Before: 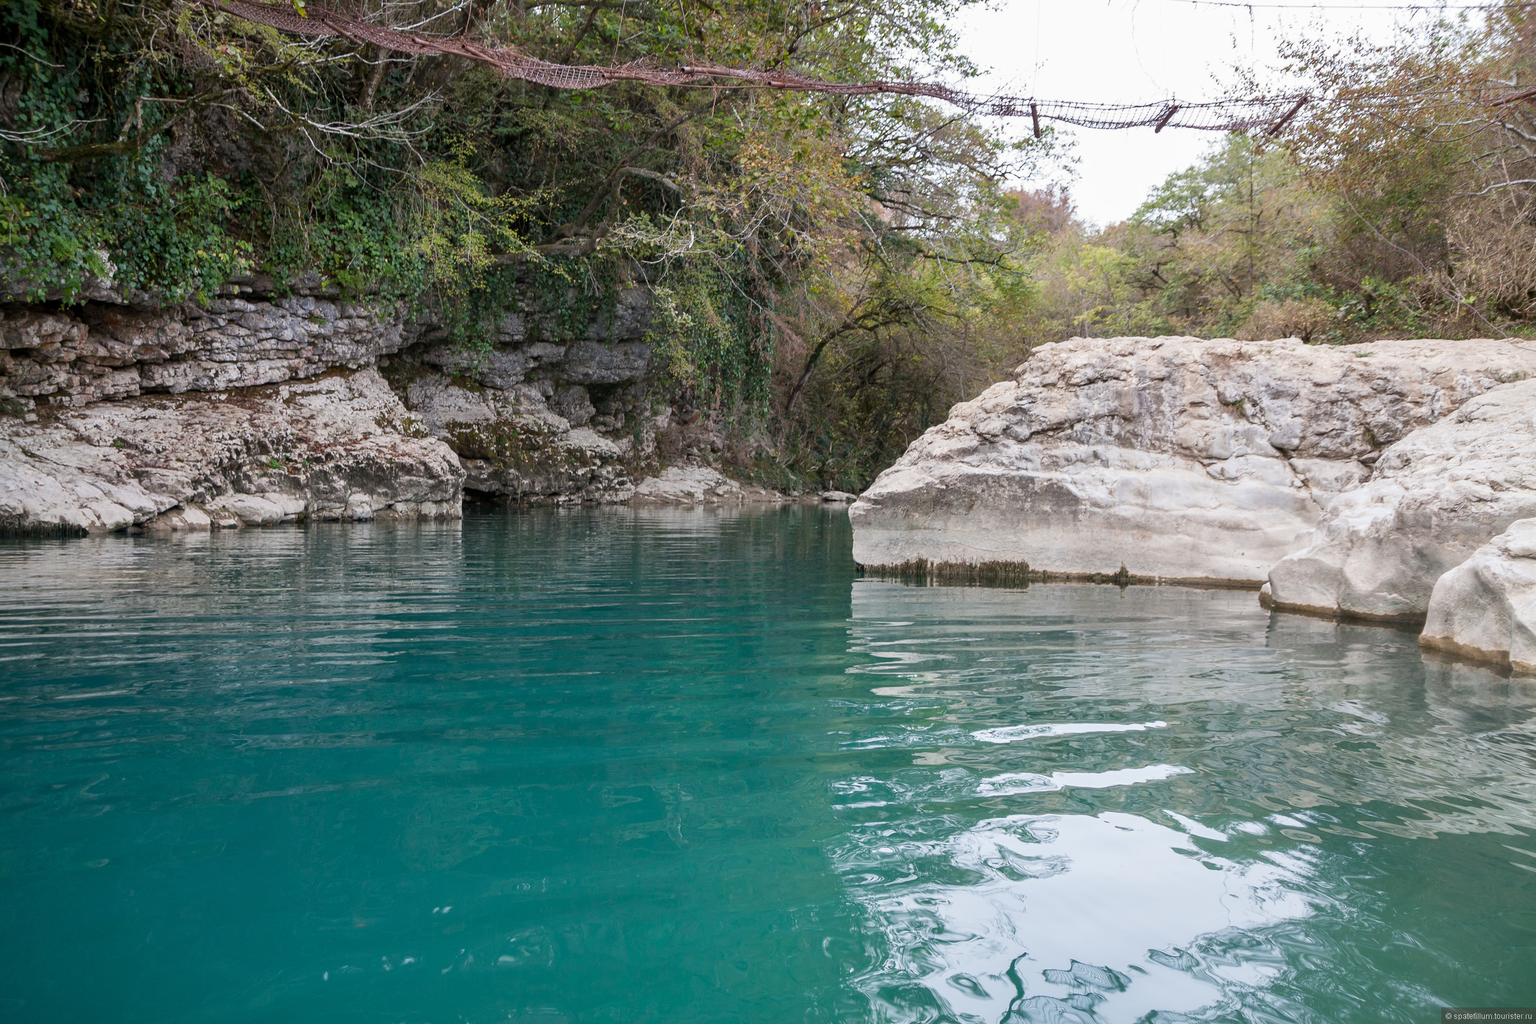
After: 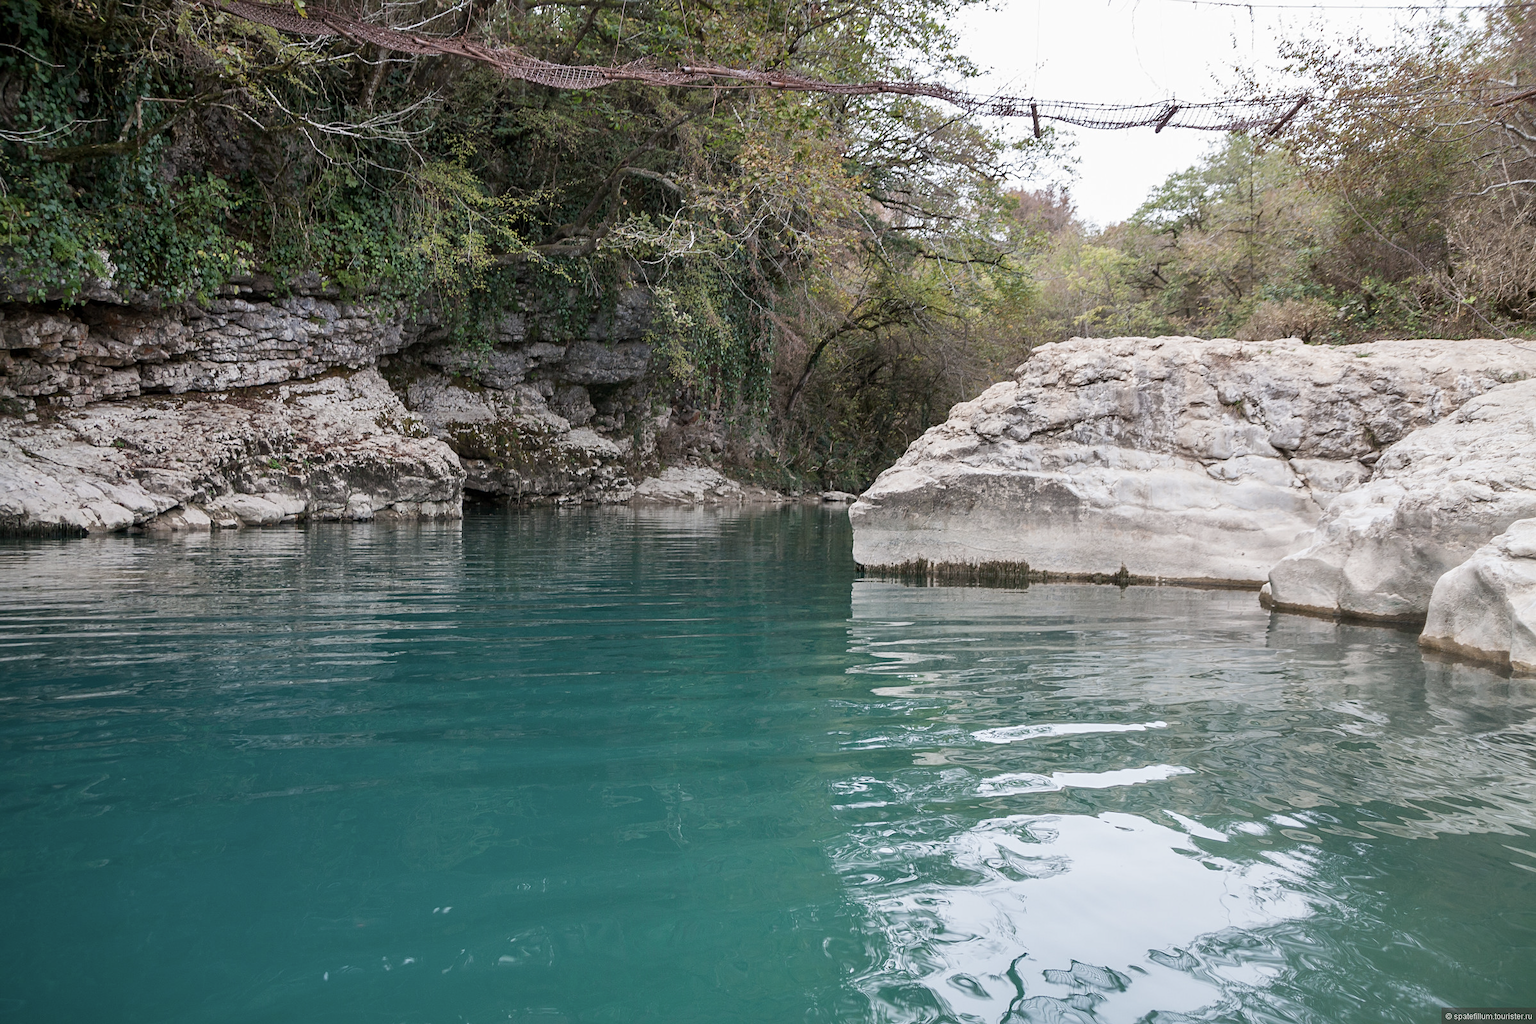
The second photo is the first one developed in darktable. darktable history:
sharpen: amount 0.2
contrast brightness saturation: contrast 0.06, brightness -0.01, saturation -0.23
